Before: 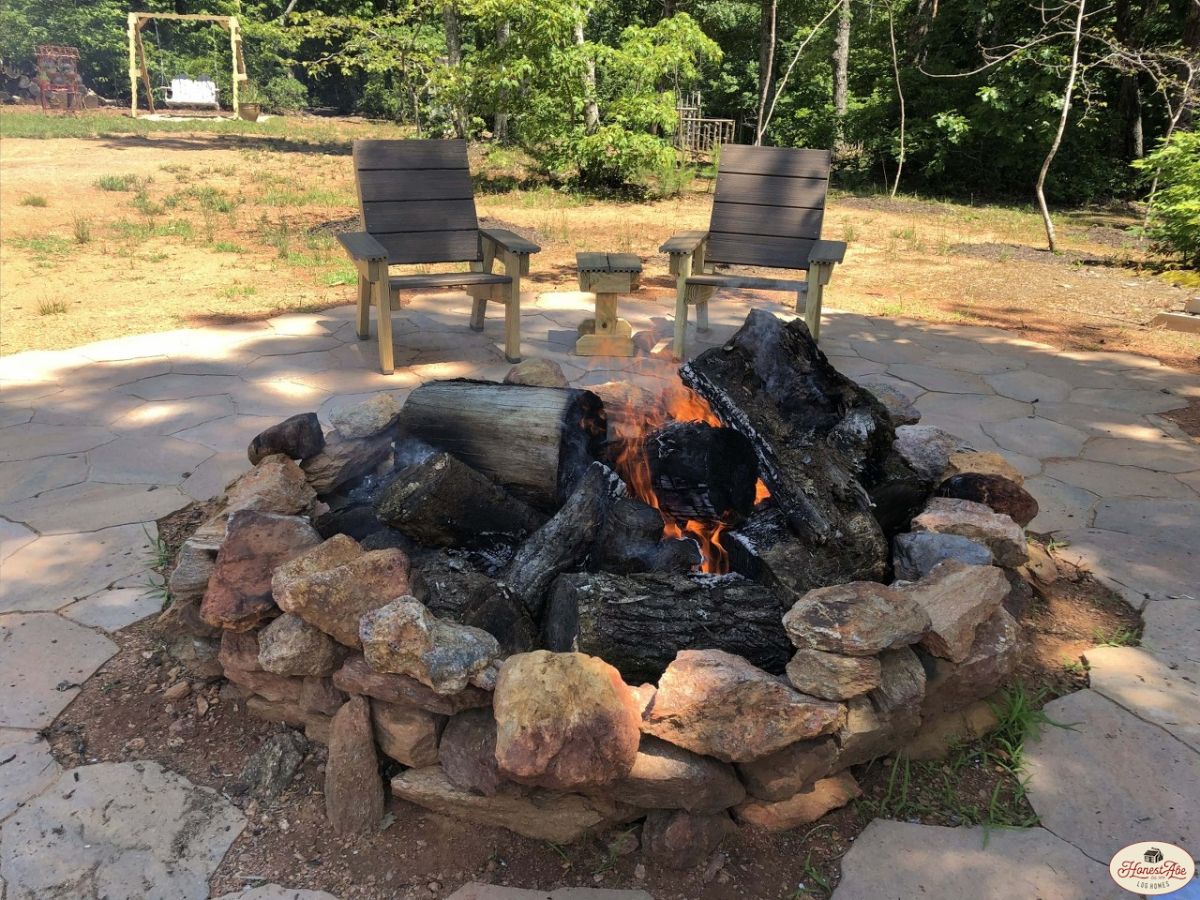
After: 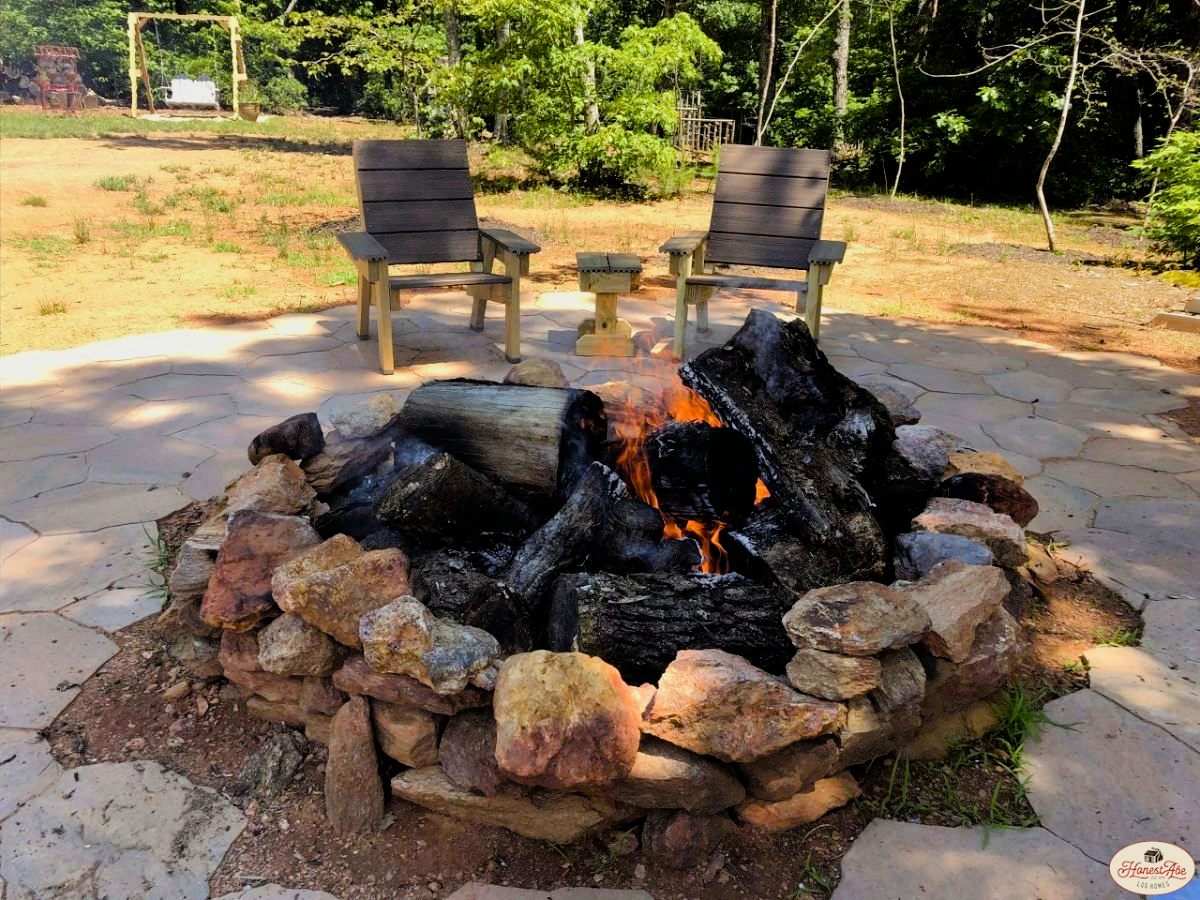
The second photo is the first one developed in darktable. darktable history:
color balance rgb: shadows lift › chroma 1.011%, shadows lift › hue 30.07°, highlights gain › luminance 17.814%, perceptual saturation grading › global saturation 34.561%, perceptual saturation grading › highlights -29.836%, perceptual saturation grading › shadows 35.238%, global vibrance 11.946%
filmic rgb: black relative exposure -7.97 EV, white relative exposure 4.03 EV, threshold 5.99 EV, hardness 4.18, latitude 49.06%, contrast 1.101, color science v6 (2022), iterations of high-quality reconstruction 0, enable highlight reconstruction true
